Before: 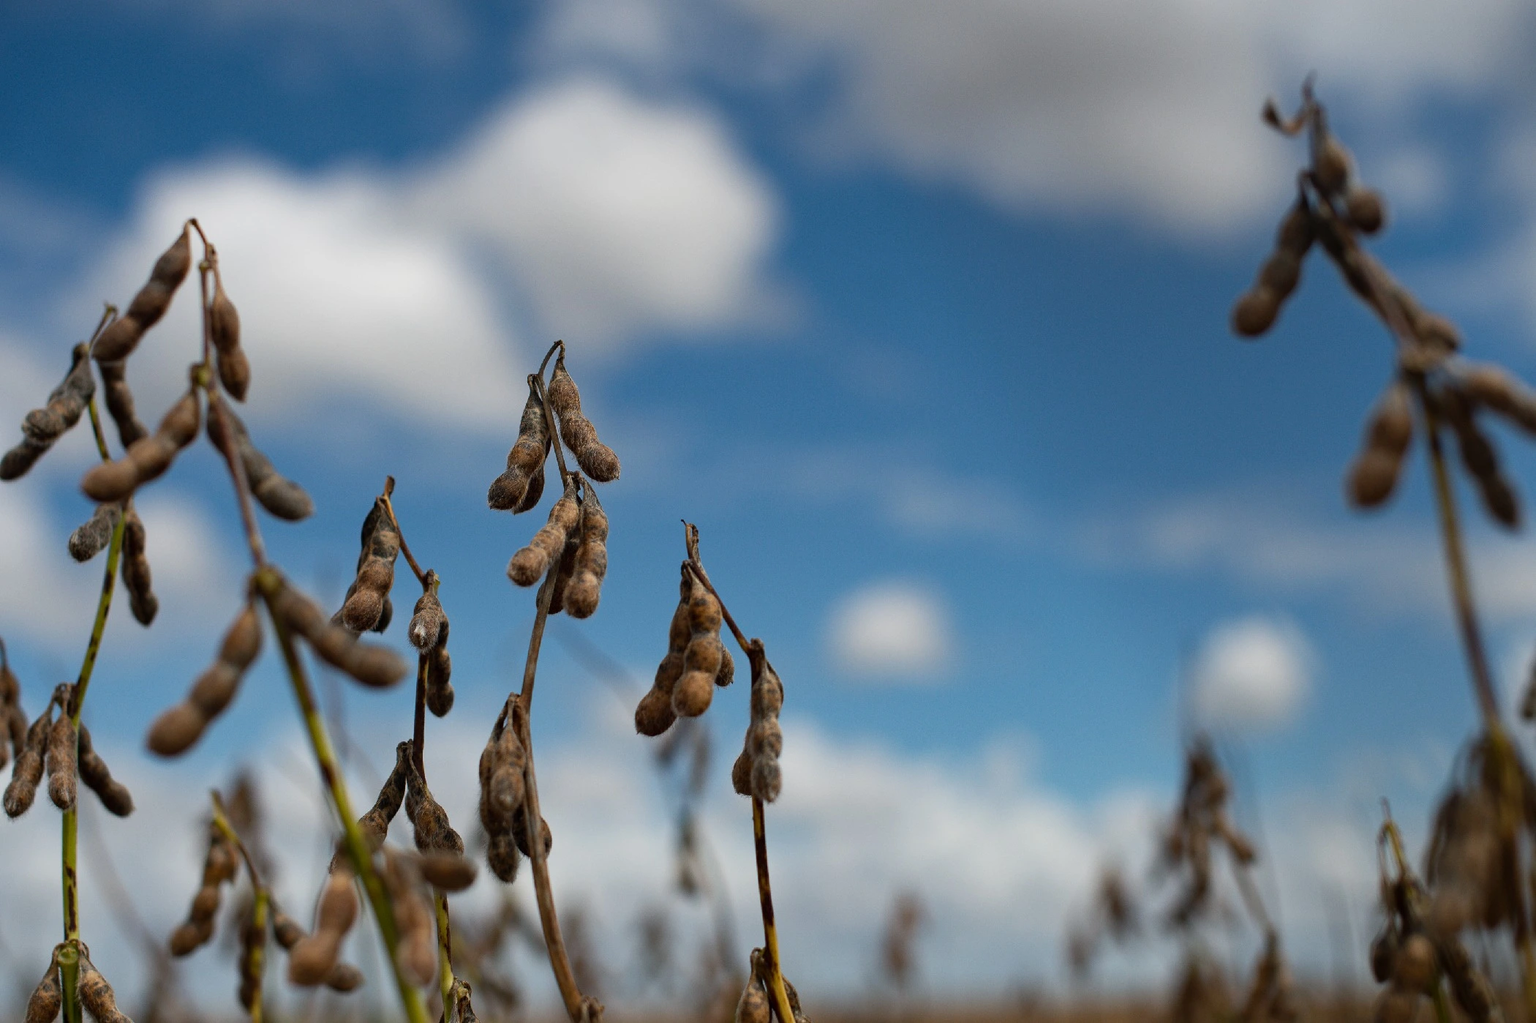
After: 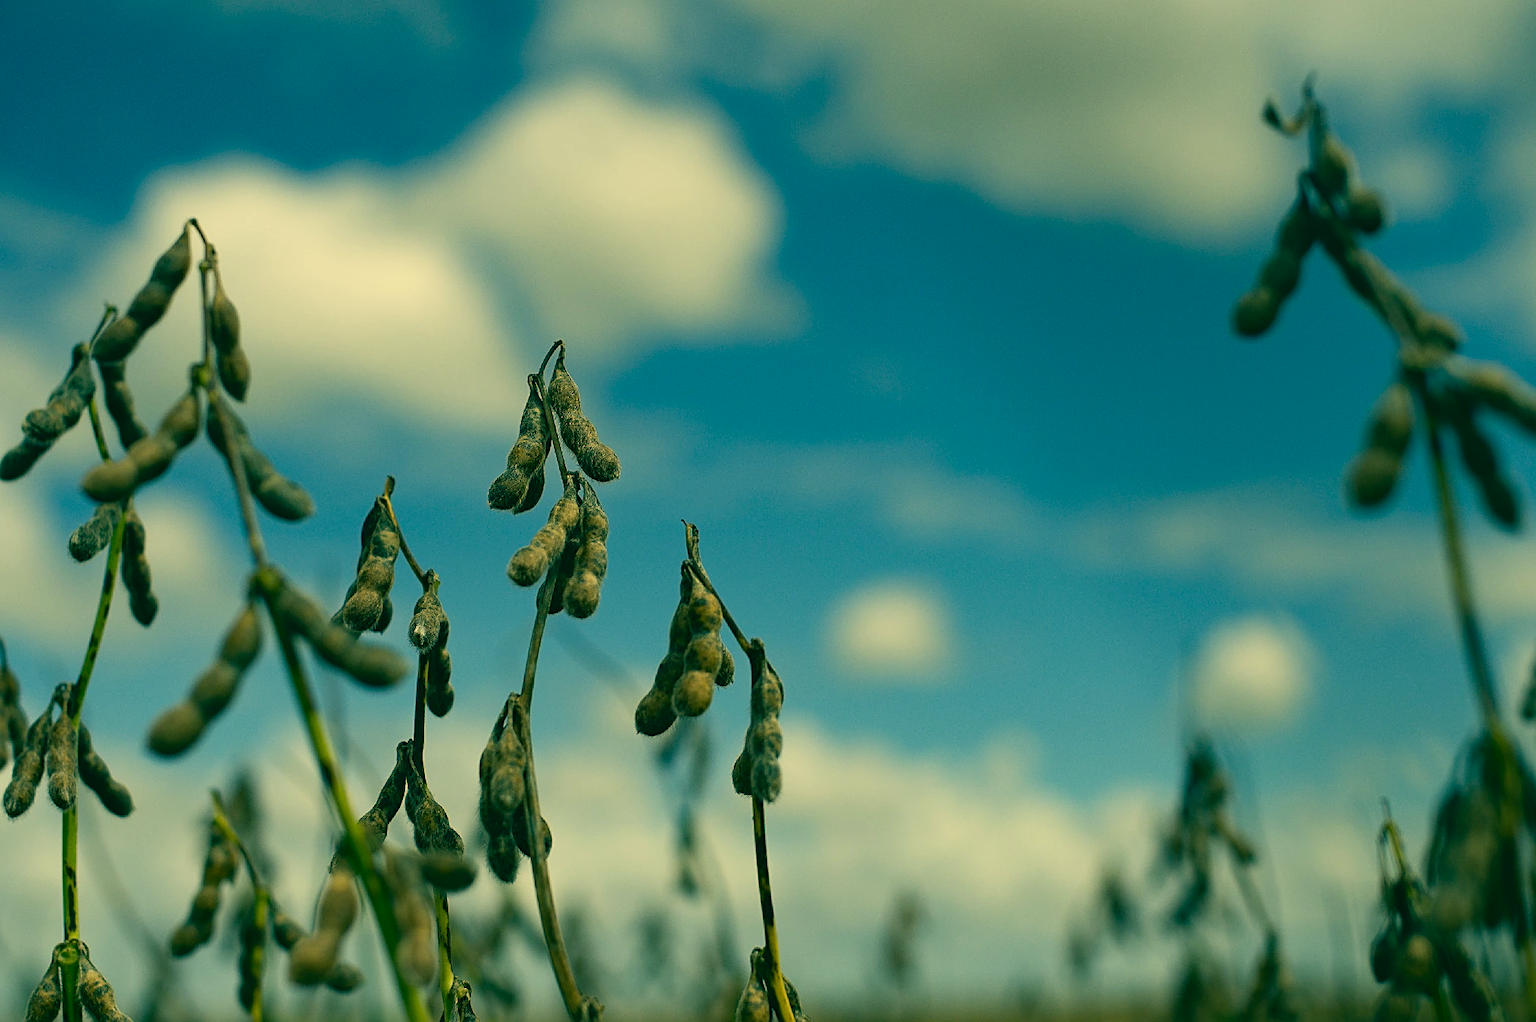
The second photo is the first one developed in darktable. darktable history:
sharpen: on, module defaults
color correction: highlights a* 2.02, highlights b* 34.59, shadows a* -37.25, shadows b* -5.49
